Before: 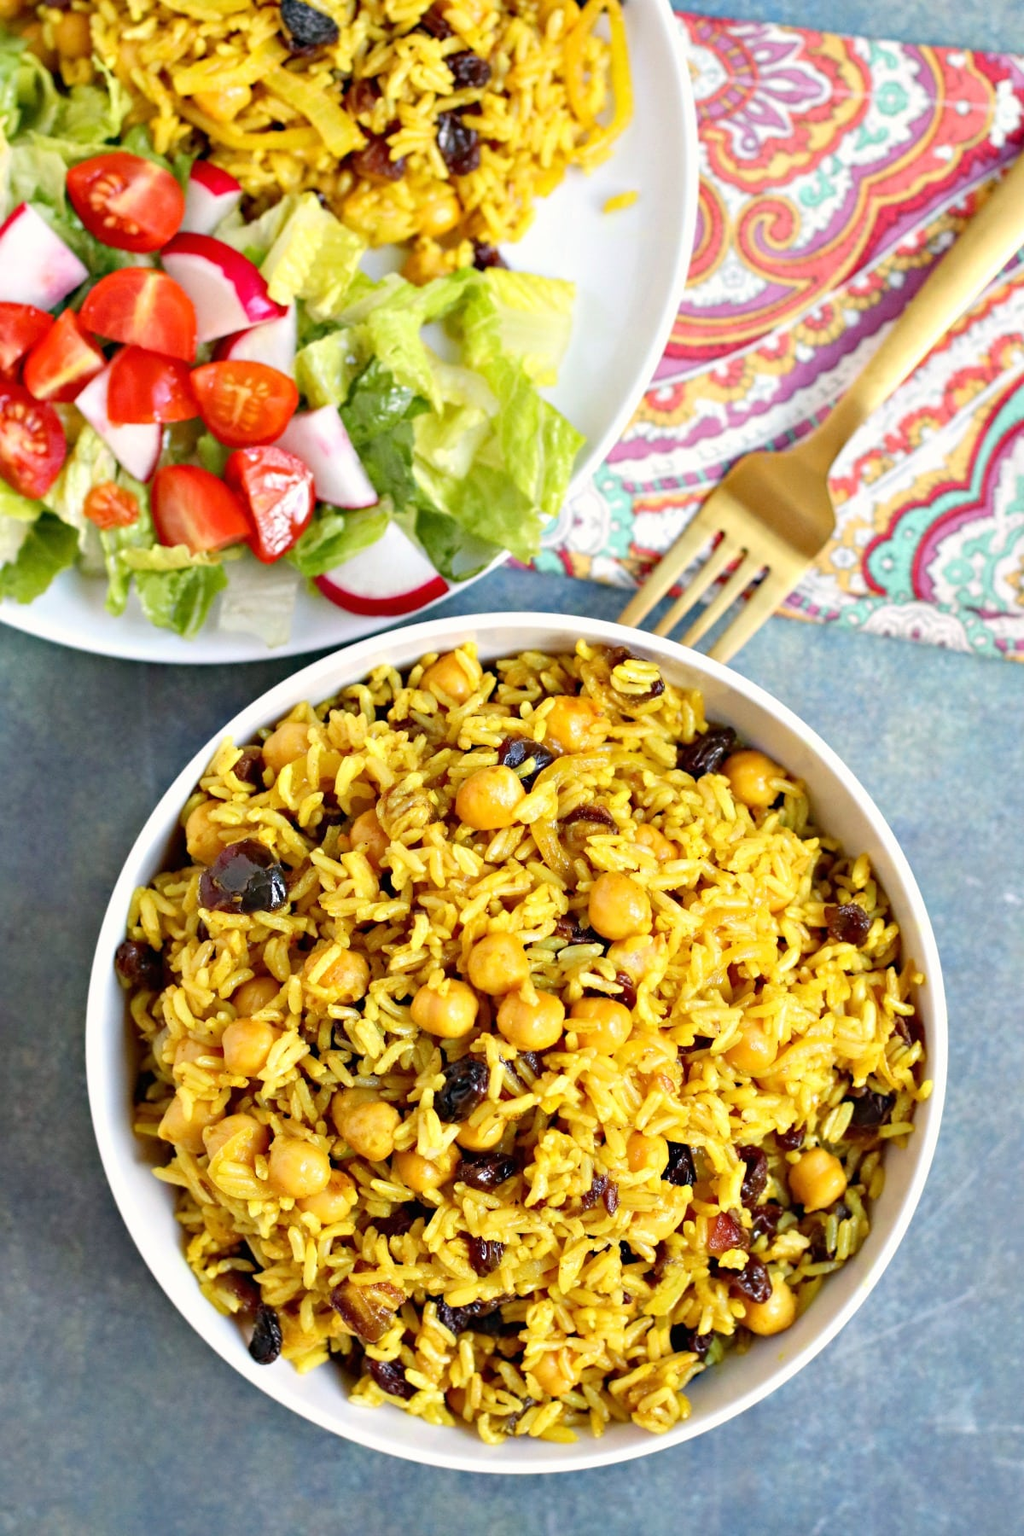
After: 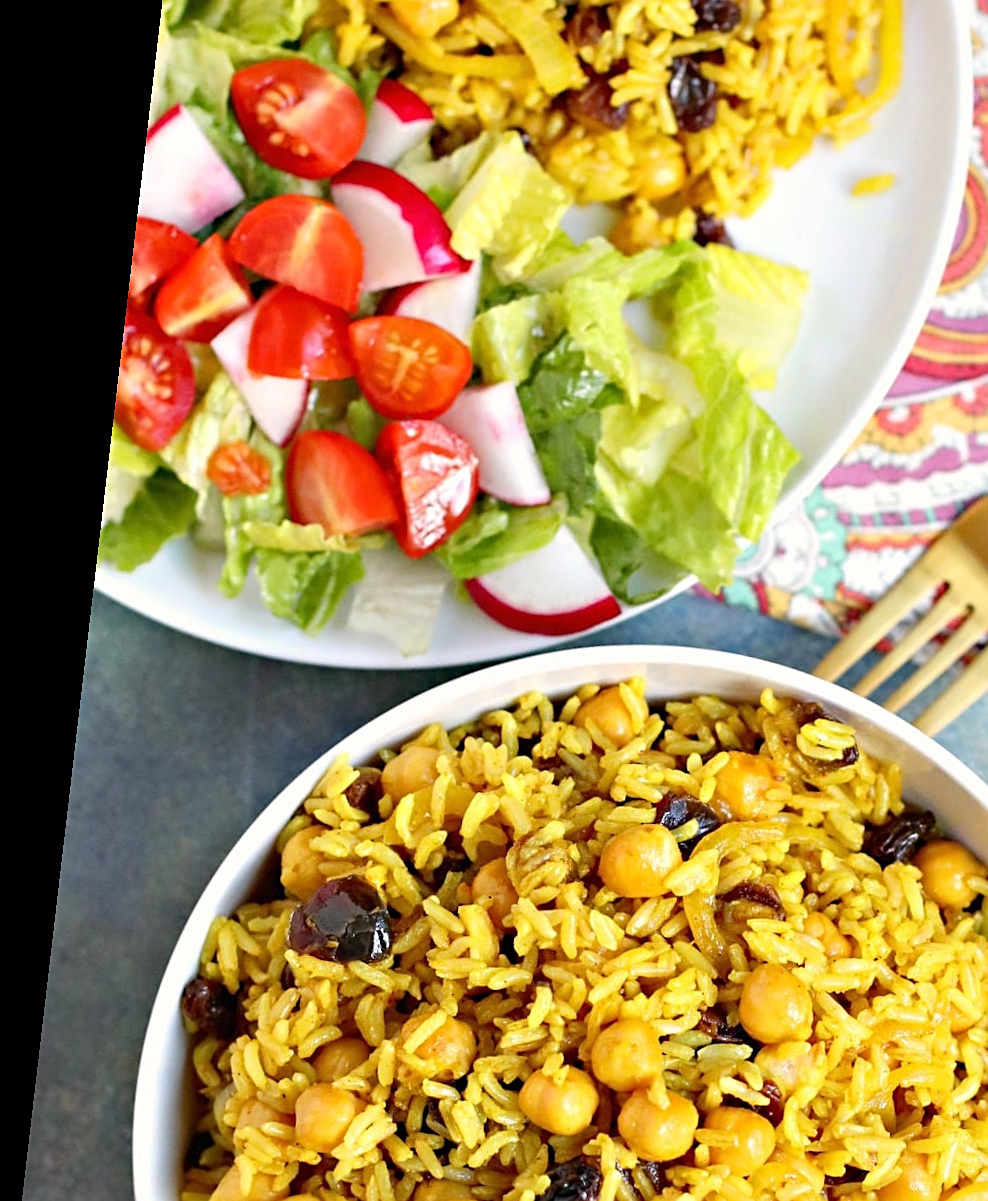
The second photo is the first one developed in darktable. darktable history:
crop and rotate: angle -6.68°, left 2.188%, top 7.036%, right 27.288%, bottom 30.639%
sharpen: on, module defaults
